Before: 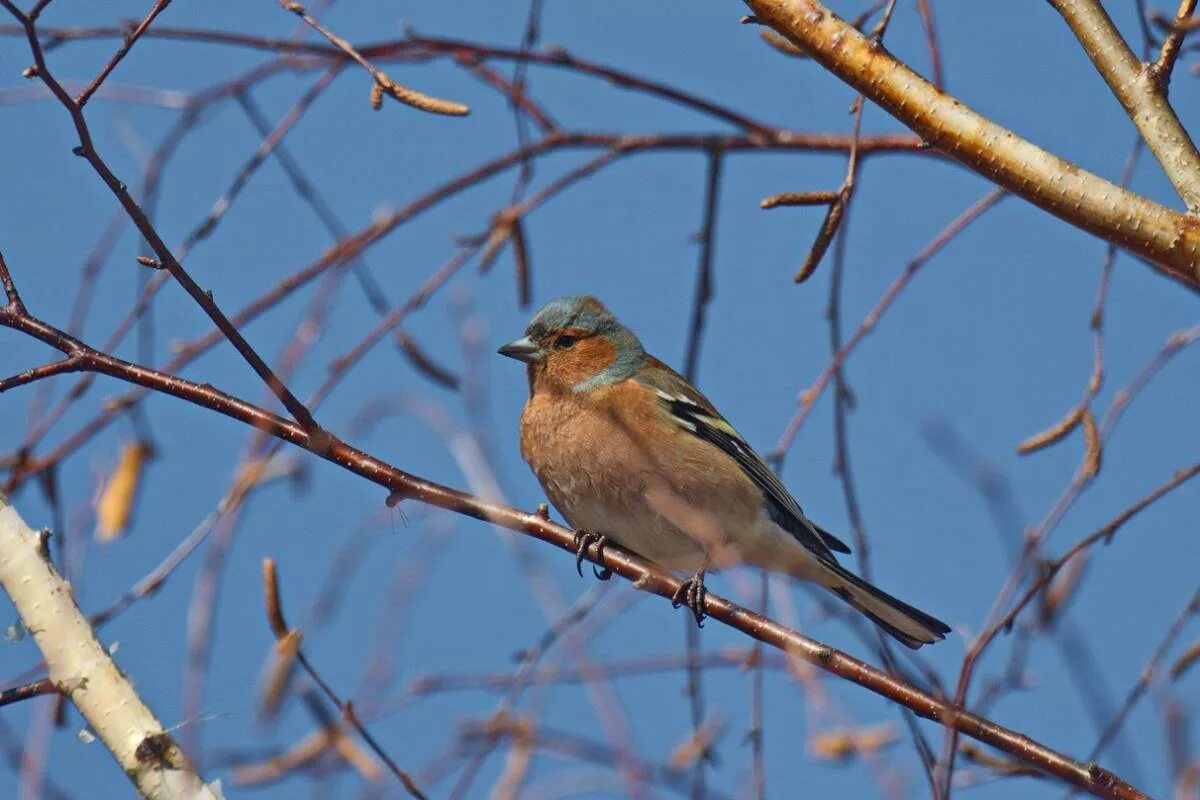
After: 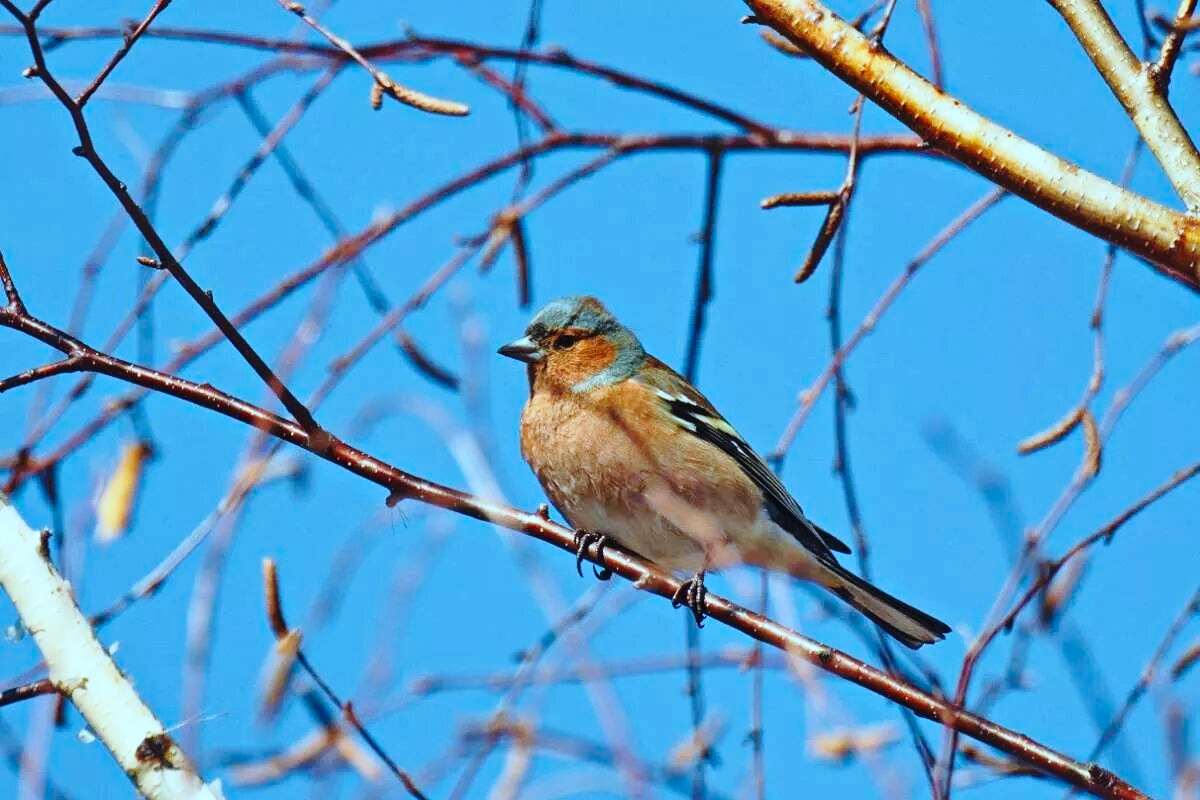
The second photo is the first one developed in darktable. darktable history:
base curve: curves: ch0 [(0, 0) (0.04, 0.03) (0.133, 0.232) (0.448, 0.748) (0.843, 0.968) (1, 1)], preserve colors none
color correction: highlights a* -11.71, highlights b* -15.58
